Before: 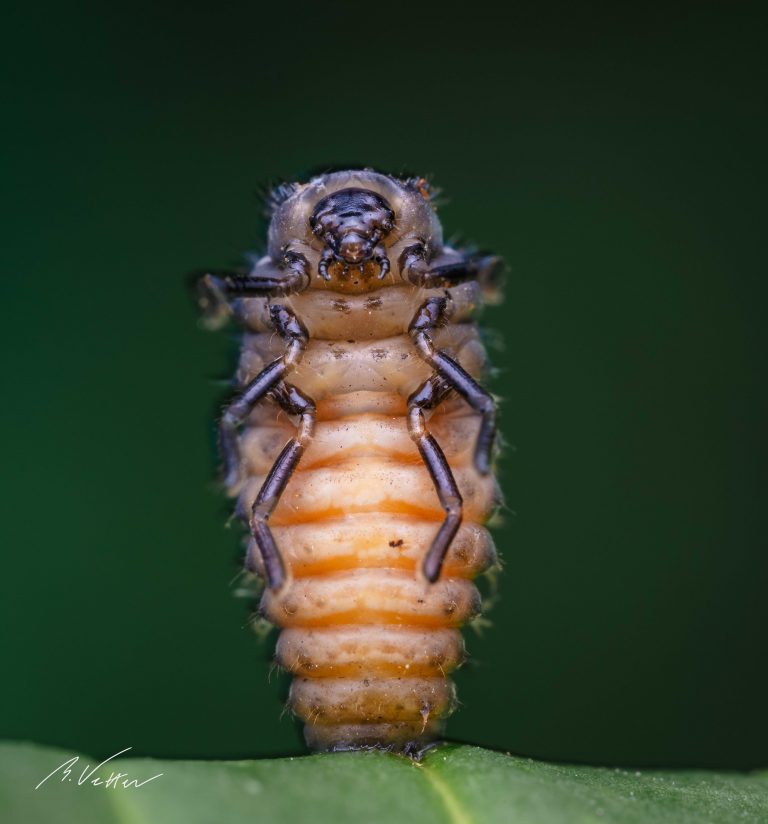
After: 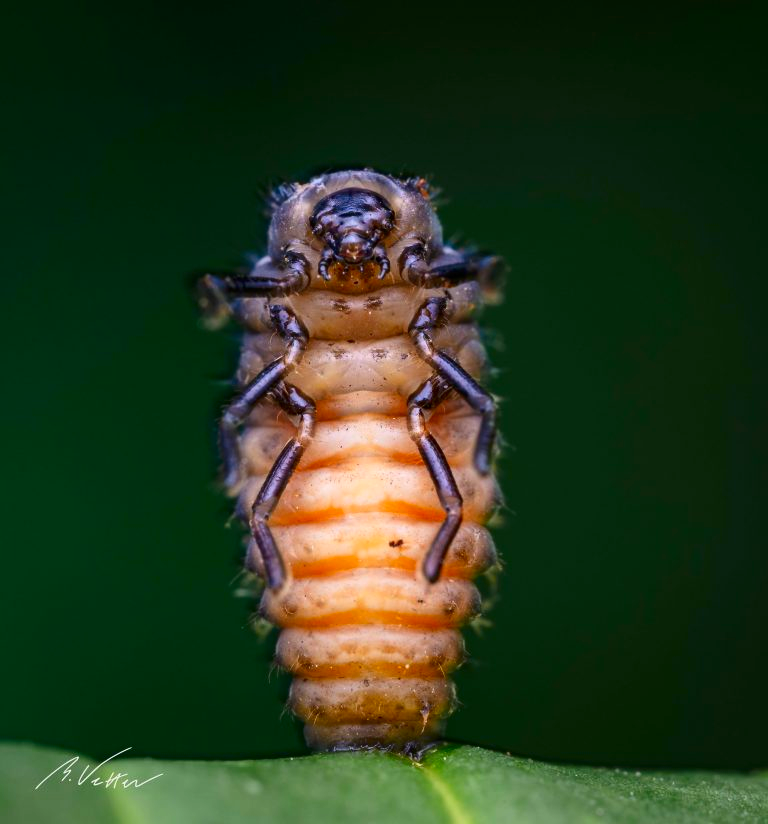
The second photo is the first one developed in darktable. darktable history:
contrast brightness saturation: contrast 0.16, saturation 0.315
exposure: black level correction 0.001, exposure 0.016 EV, compensate exposure bias true, compensate highlight preservation false
